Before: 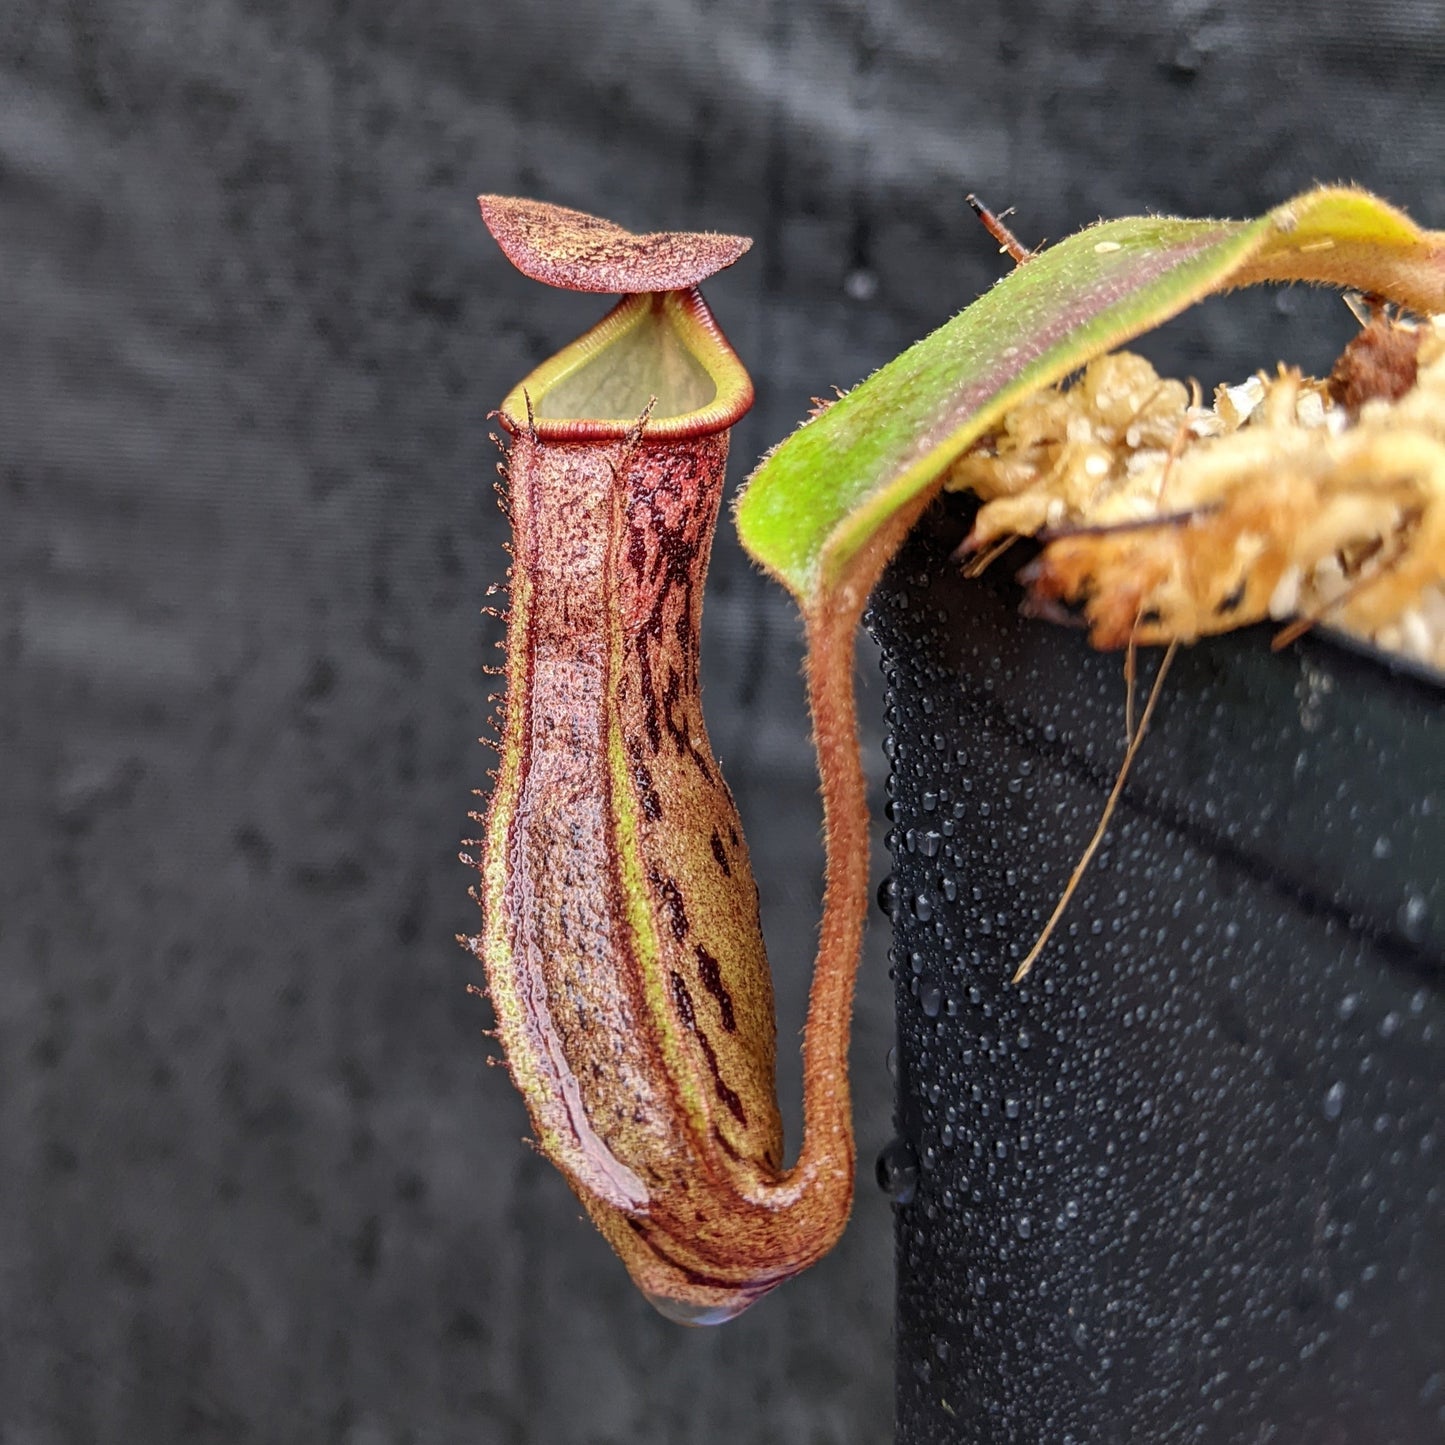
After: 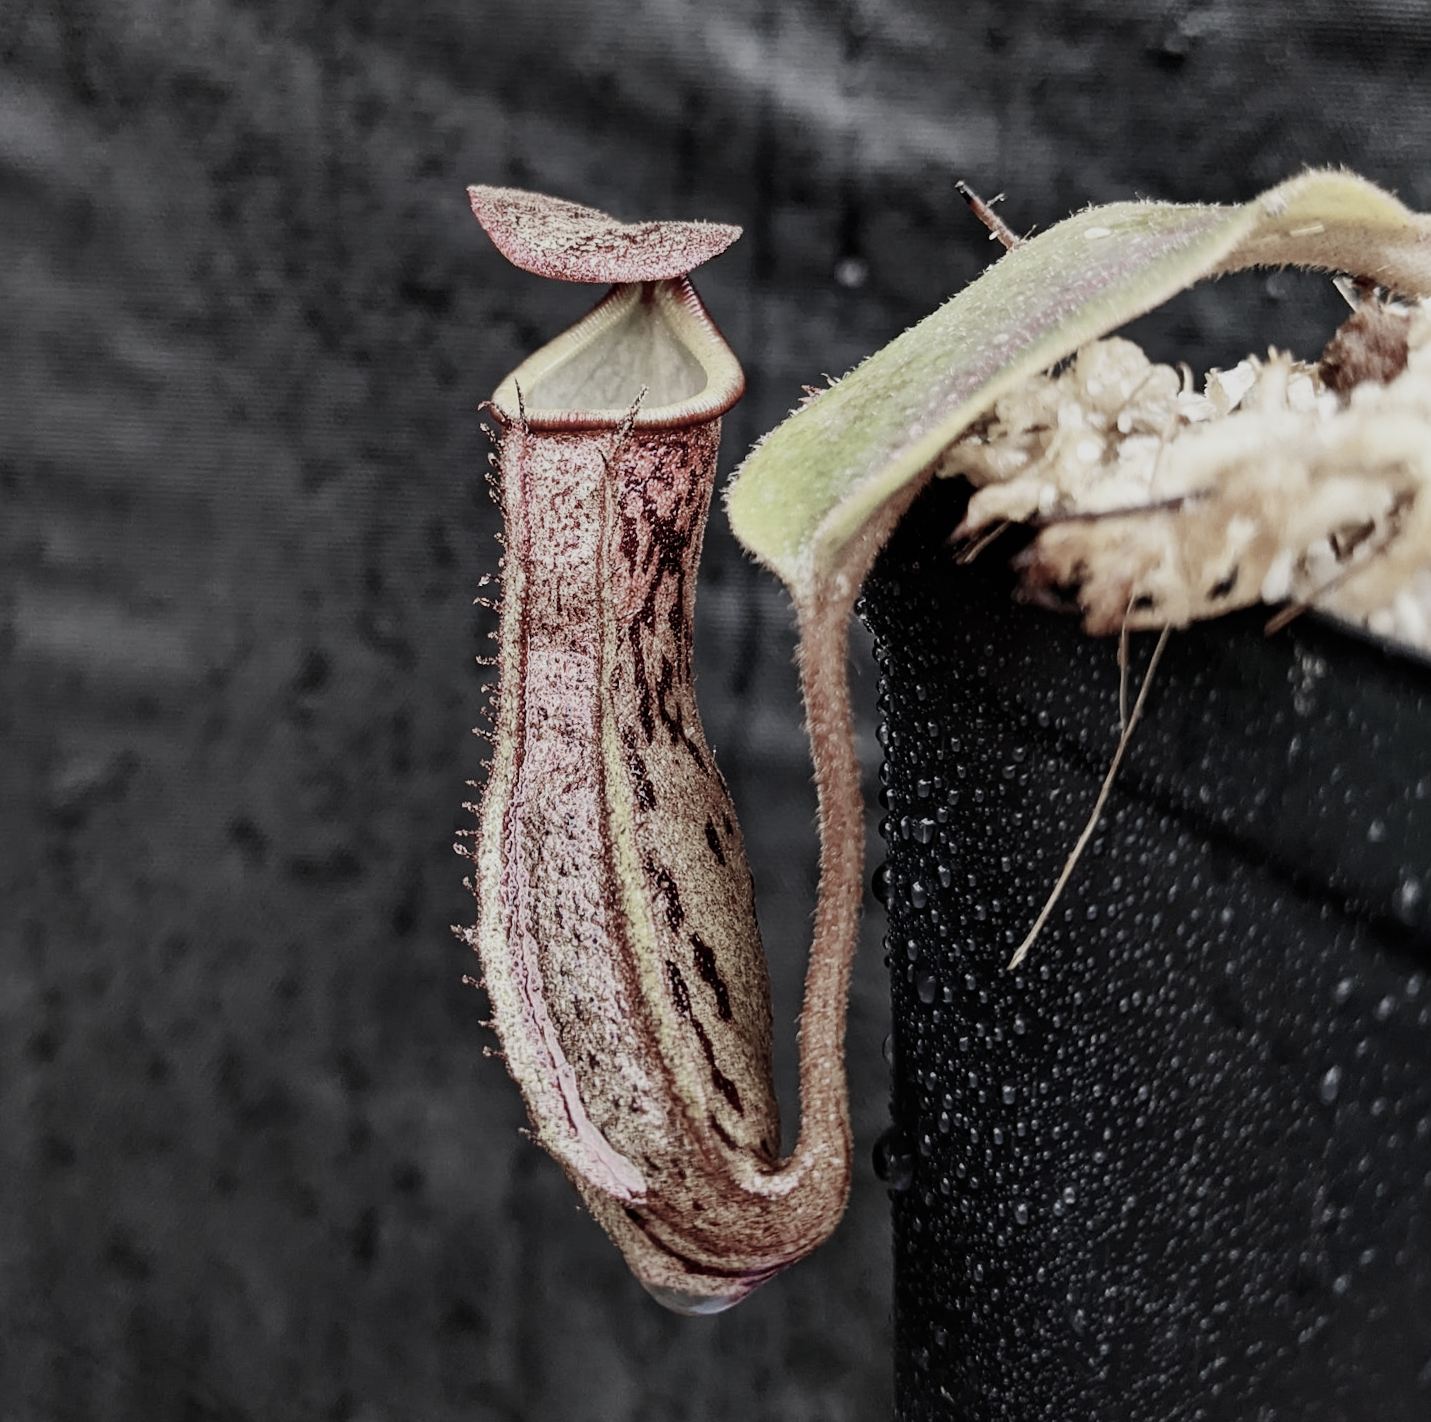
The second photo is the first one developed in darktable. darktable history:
sigmoid: contrast 1.69, skew -0.23, preserve hue 0%, red attenuation 0.1, red rotation 0.035, green attenuation 0.1, green rotation -0.017, blue attenuation 0.15, blue rotation -0.052, base primaries Rec2020
color zones: curves: ch1 [(0, 0.34) (0.143, 0.164) (0.286, 0.152) (0.429, 0.176) (0.571, 0.173) (0.714, 0.188) (0.857, 0.199) (1, 0.34)]
rotate and perspective: rotation -0.45°, automatic cropping original format, crop left 0.008, crop right 0.992, crop top 0.012, crop bottom 0.988
